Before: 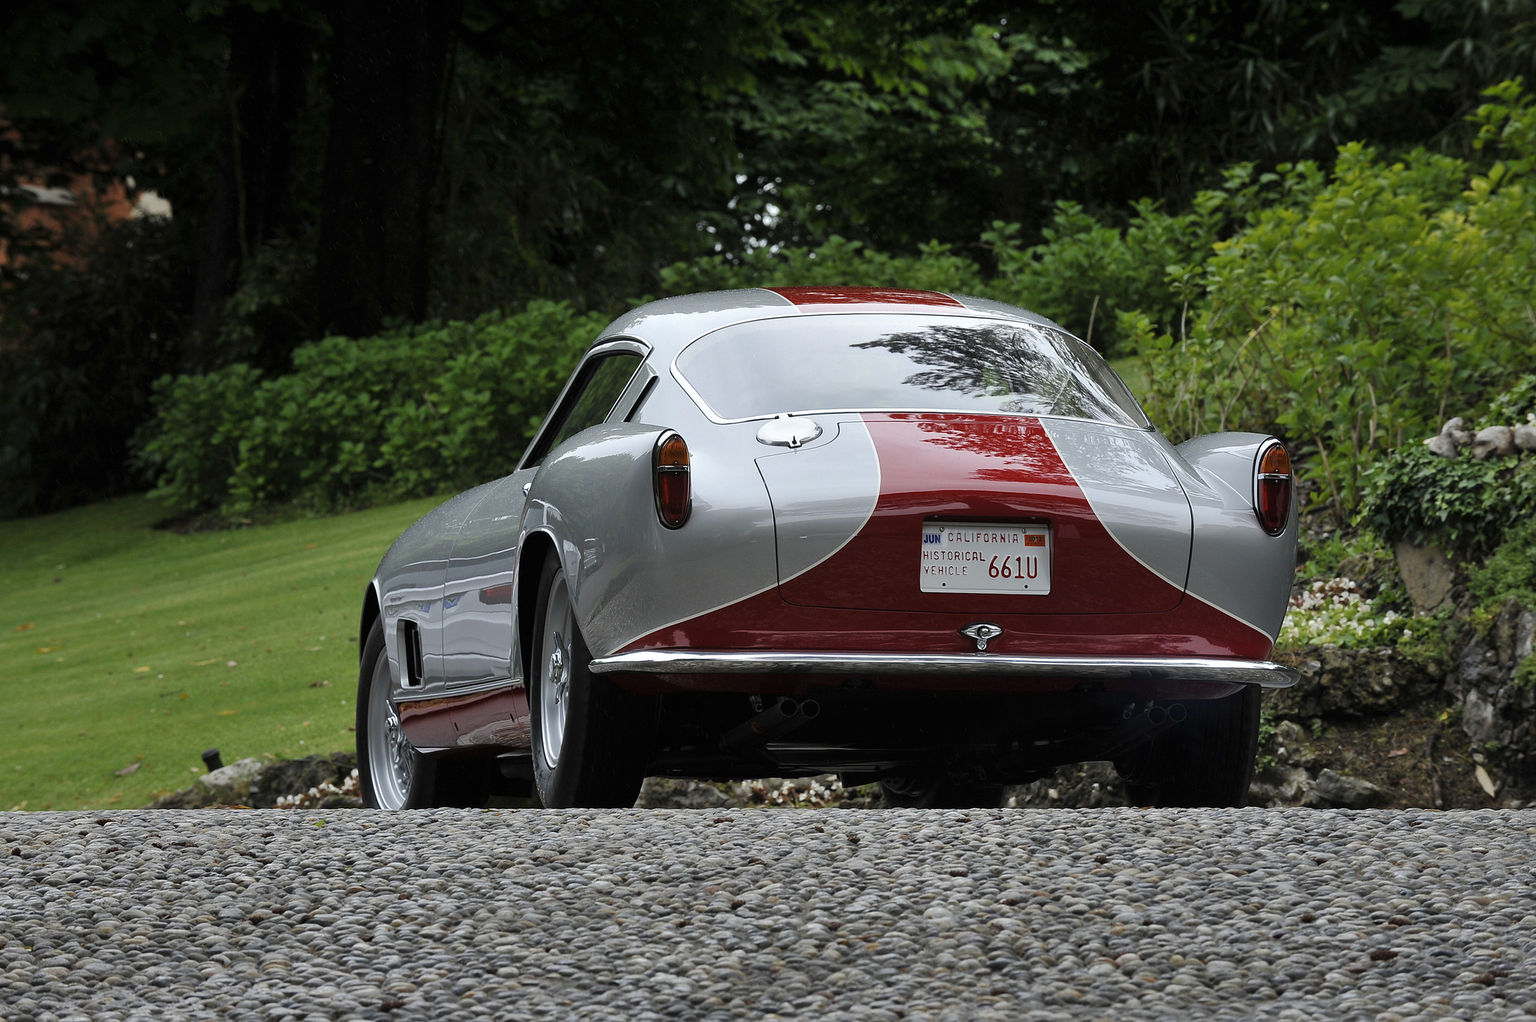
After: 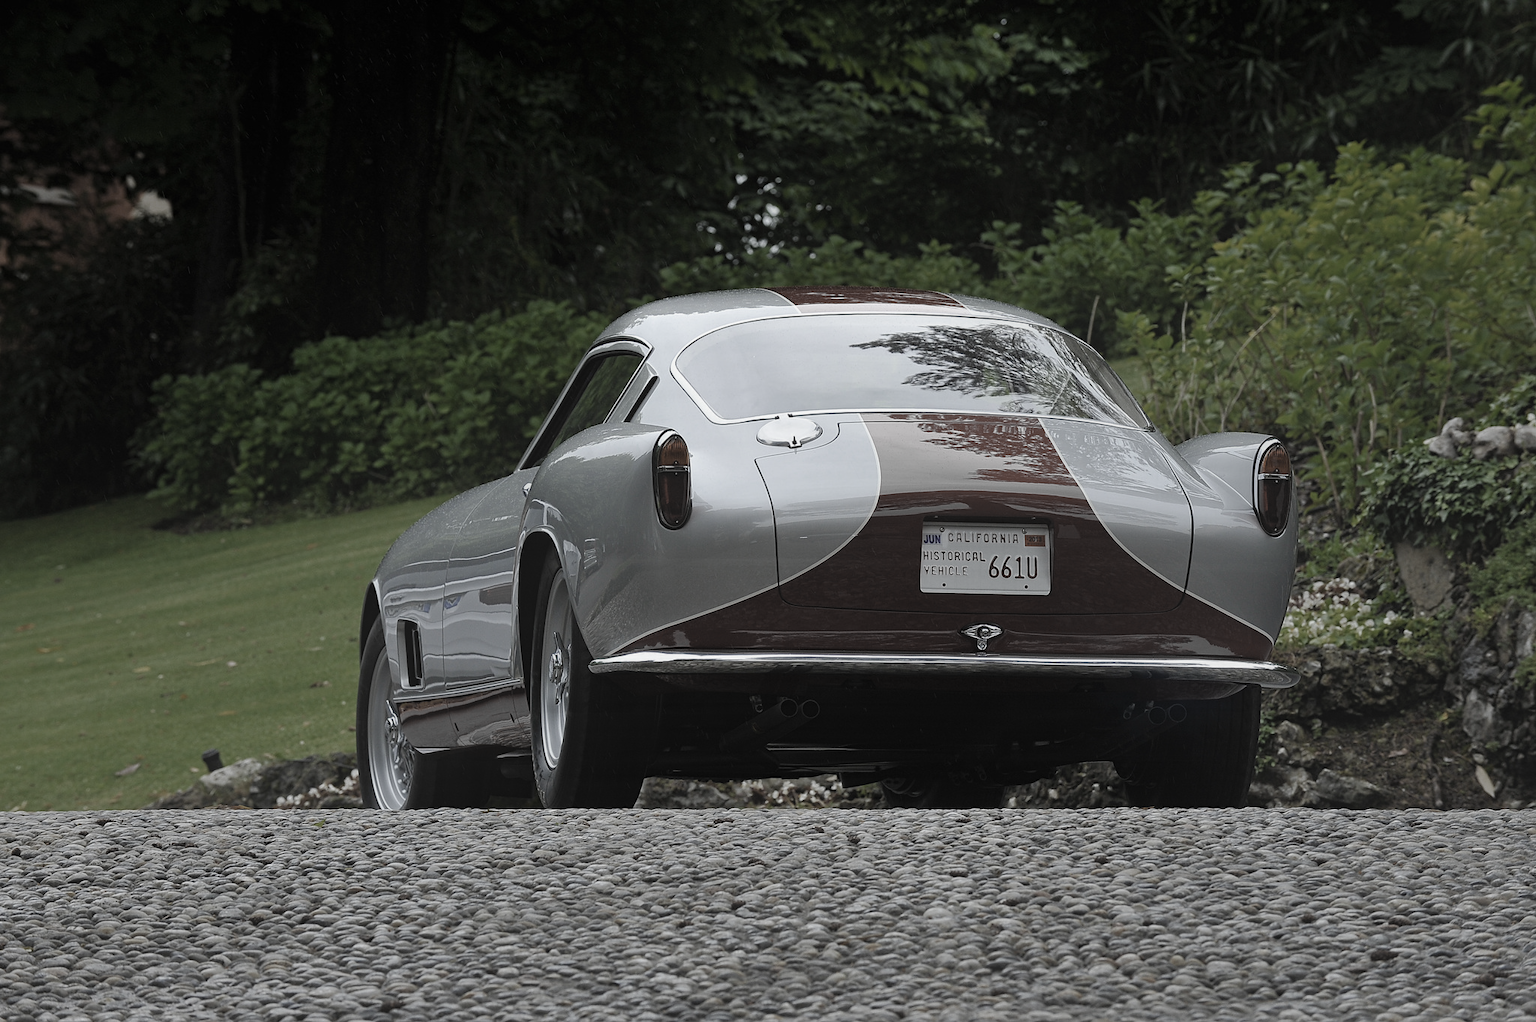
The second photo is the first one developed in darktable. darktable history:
color zones: curves: ch0 [(0, 0.487) (0.241, 0.395) (0.434, 0.373) (0.658, 0.412) (0.838, 0.487)]; ch1 [(0, 0) (0.053, 0.053) (0.211, 0.202) (0.579, 0.259) (0.781, 0.241)]
contrast equalizer: y [[0.439, 0.44, 0.442, 0.457, 0.493, 0.498], [0.5 ×6], [0.5 ×6], [0 ×6], [0 ×6]]
